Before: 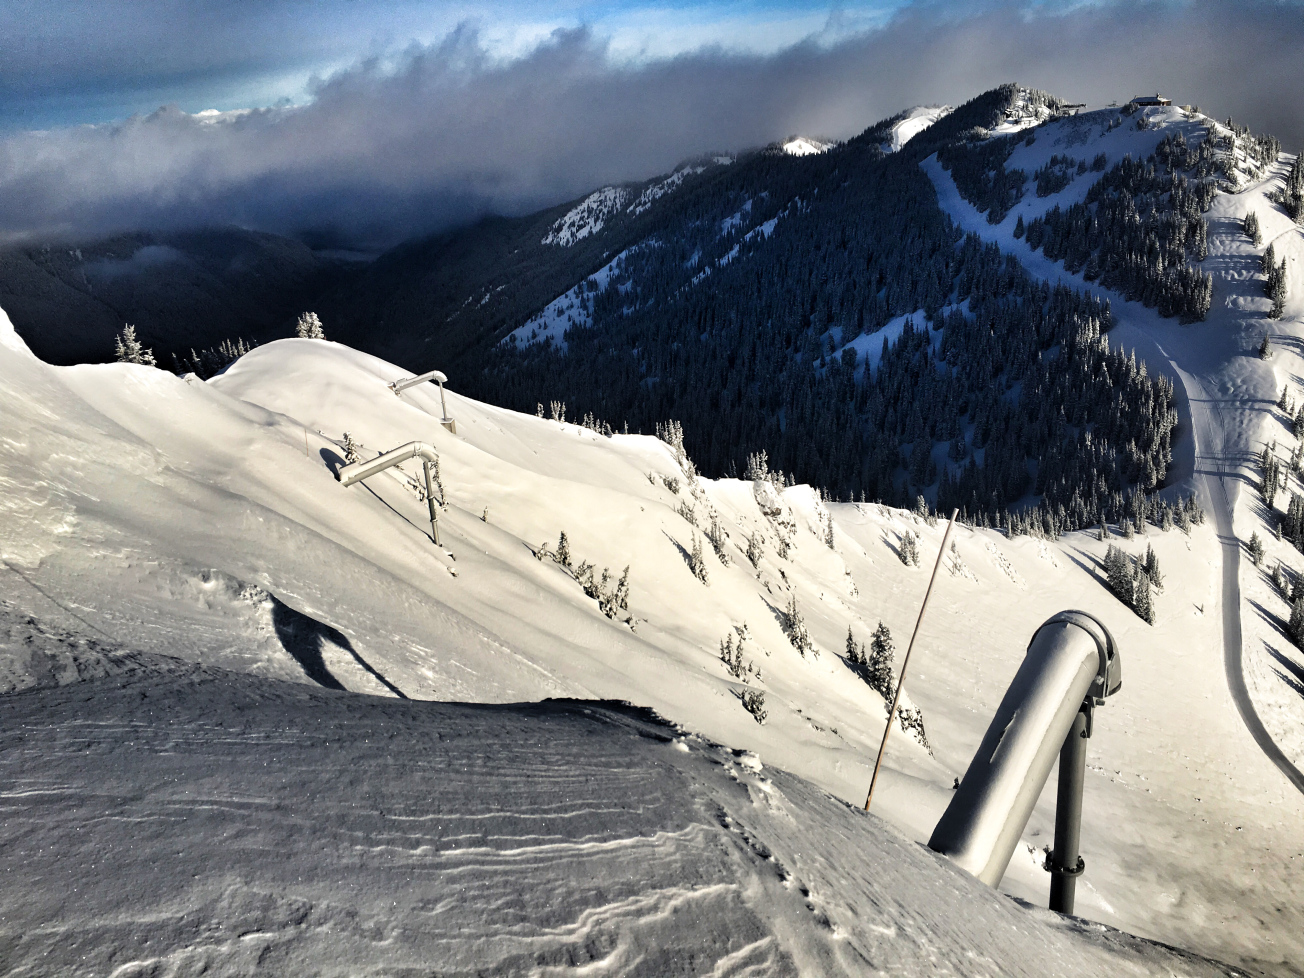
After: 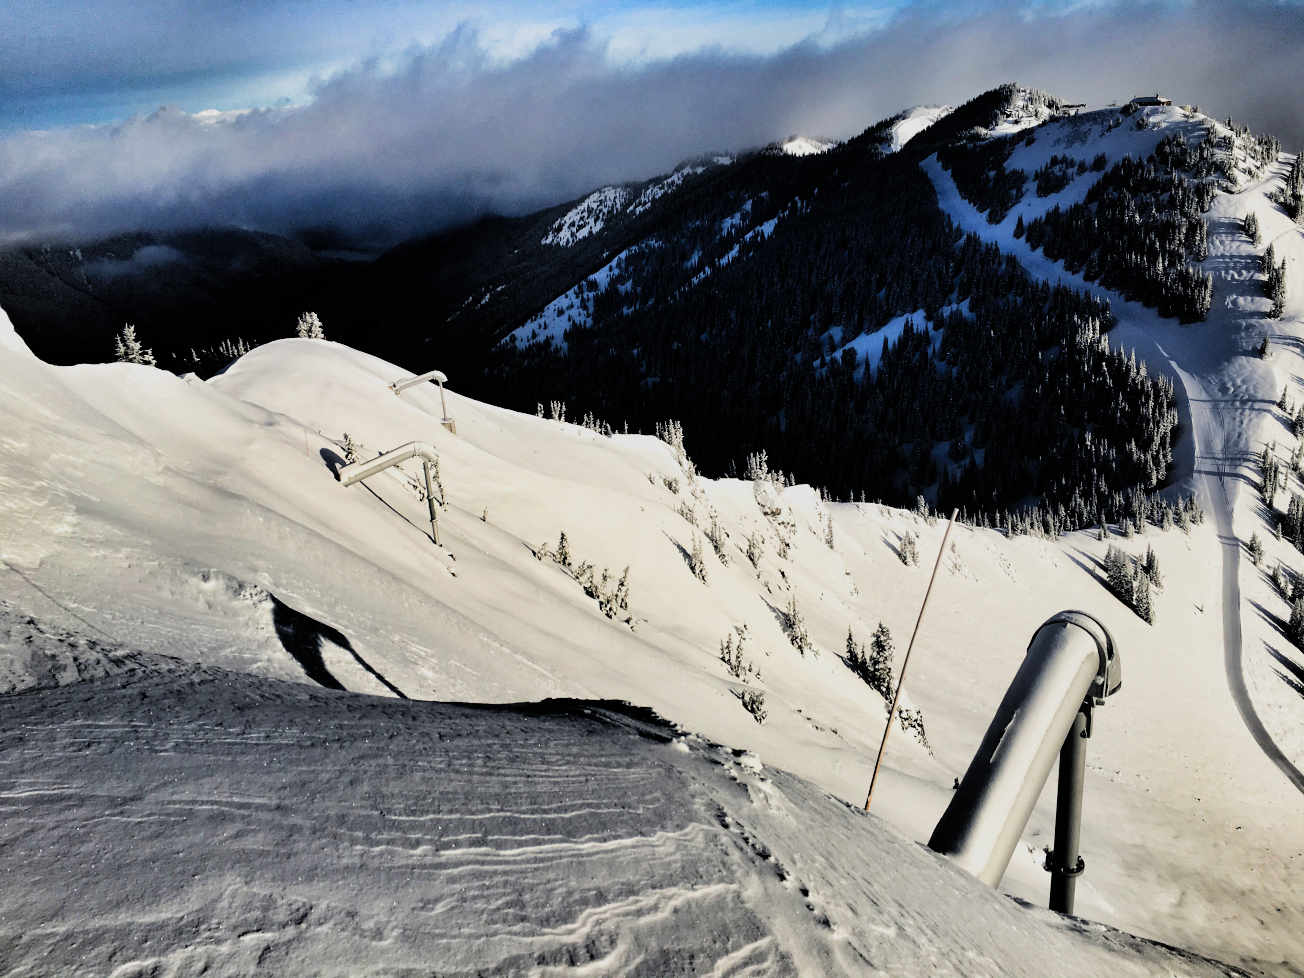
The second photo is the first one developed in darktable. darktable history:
shadows and highlights: radius 124.89, shadows 21.12, highlights -23.03, low approximation 0.01
filmic rgb: black relative exposure -5.15 EV, white relative exposure 4 EV, threshold 2.96 EV, hardness 2.88, contrast 1.201, highlights saturation mix -31.08%, iterations of high-quality reconstruction 0, enable highlight reconstruction true
contrast brightness saturation: contrast 0.073, brightness 0.085, saturation 0.177
